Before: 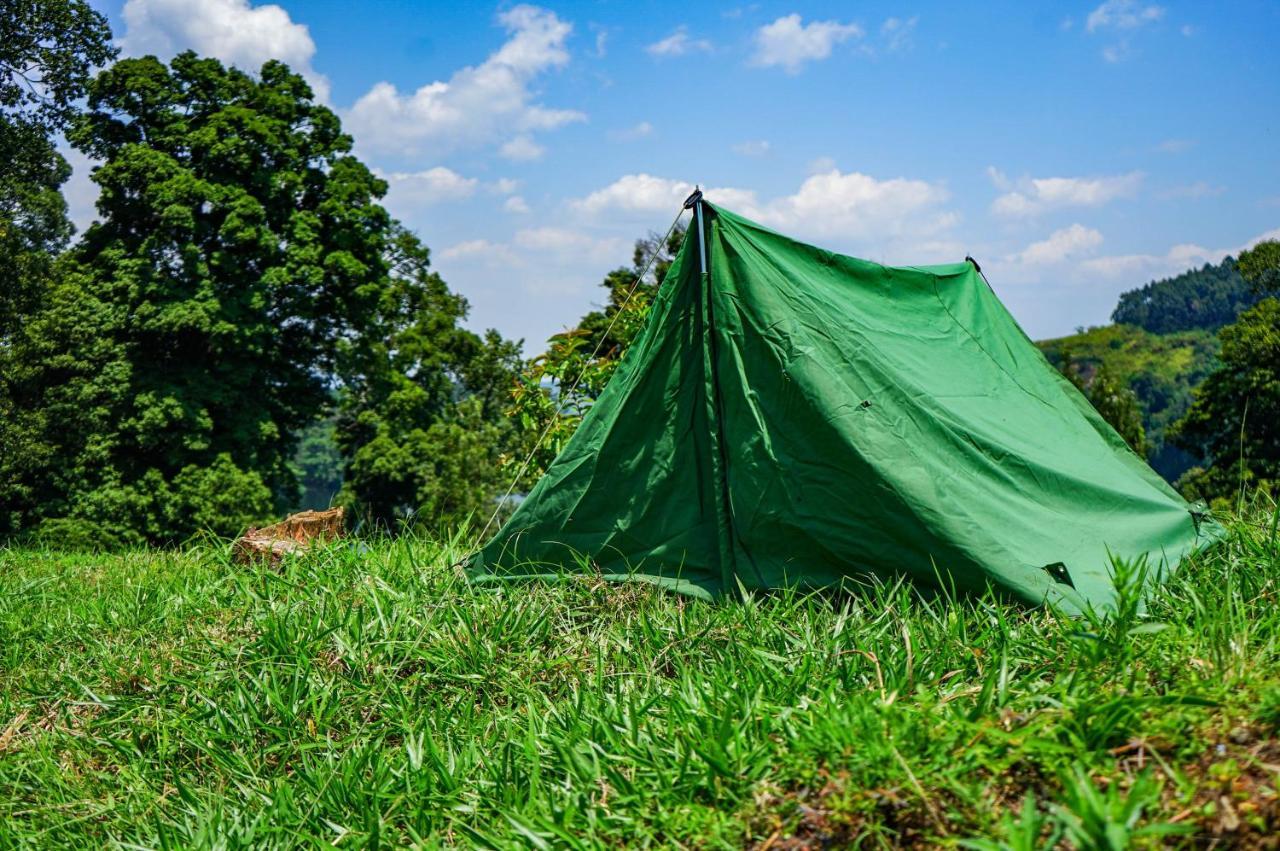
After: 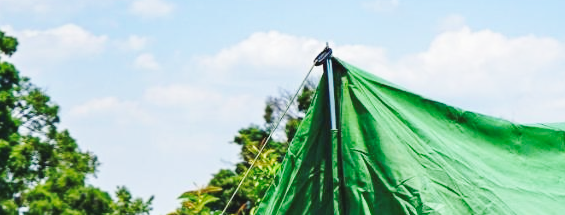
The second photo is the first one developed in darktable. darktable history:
crop: left 28.977%, top 16.812%, right 26.84%, bottom 57.844%
base curve: curves: ch0 [(0, 0.007) (0.028, 0.063) (0.121, 0.311) (0.46, 0.743) (0.859, 0.957) (1, 1)], preserve colors none
